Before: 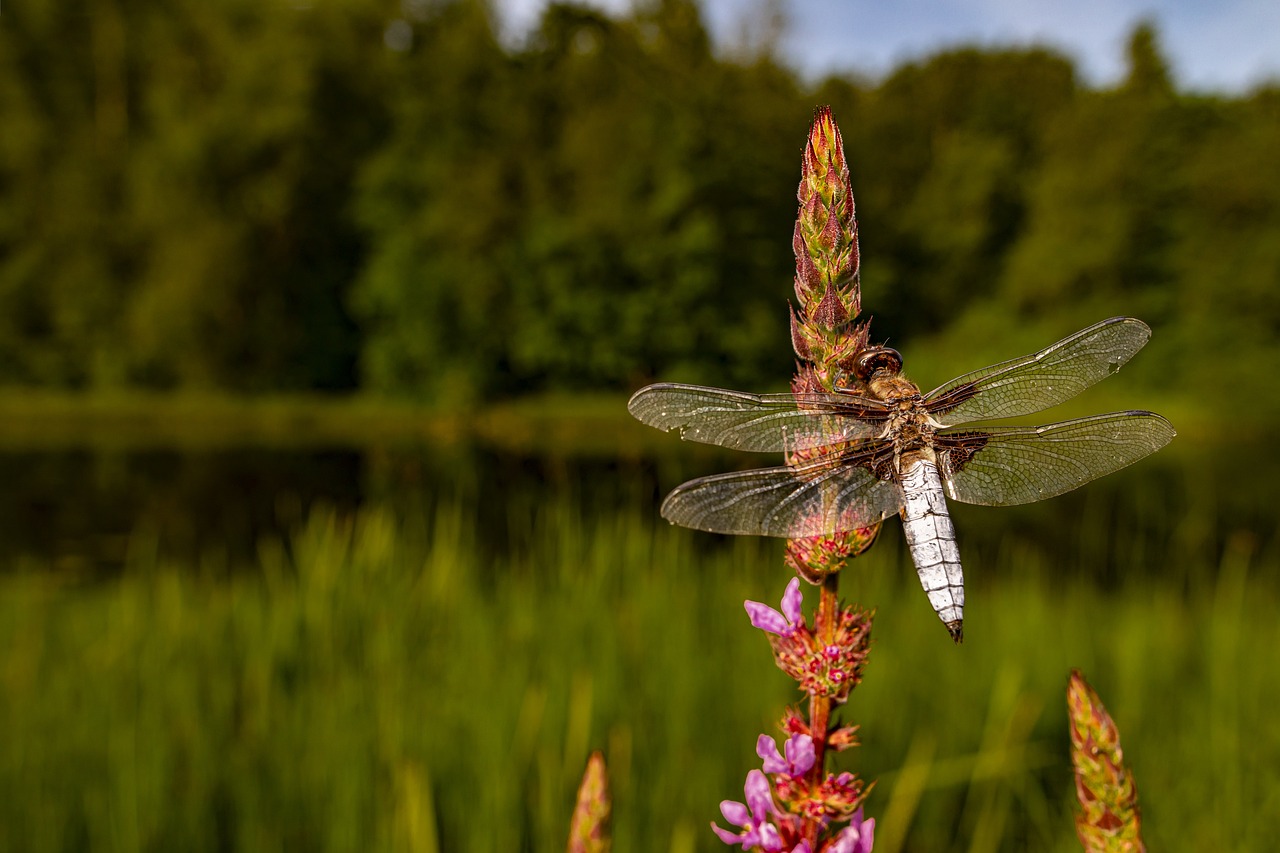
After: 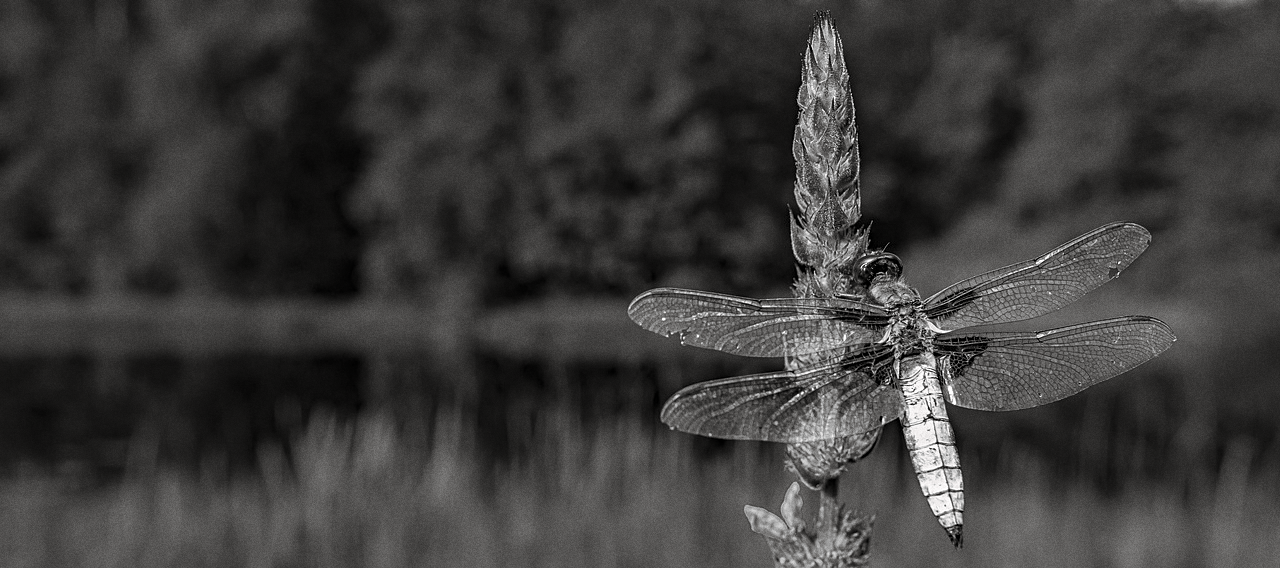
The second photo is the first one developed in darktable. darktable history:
monochrome: a 30.25, b 92.03
color correction: highlights a* 9.03, highlights b* 8.71, shadows a* 40, shadows b* 40, saturation 0.8
crop: top 11.166%, bottom 22.168%
split-toning: shadows › hue 36°, shadows › saturation 0.05, highlights › hue 10.8°, highlights › saturation 0.15, compress 40%
grain: coarseness 0.09 ISO
sharpen: amount 0.2
